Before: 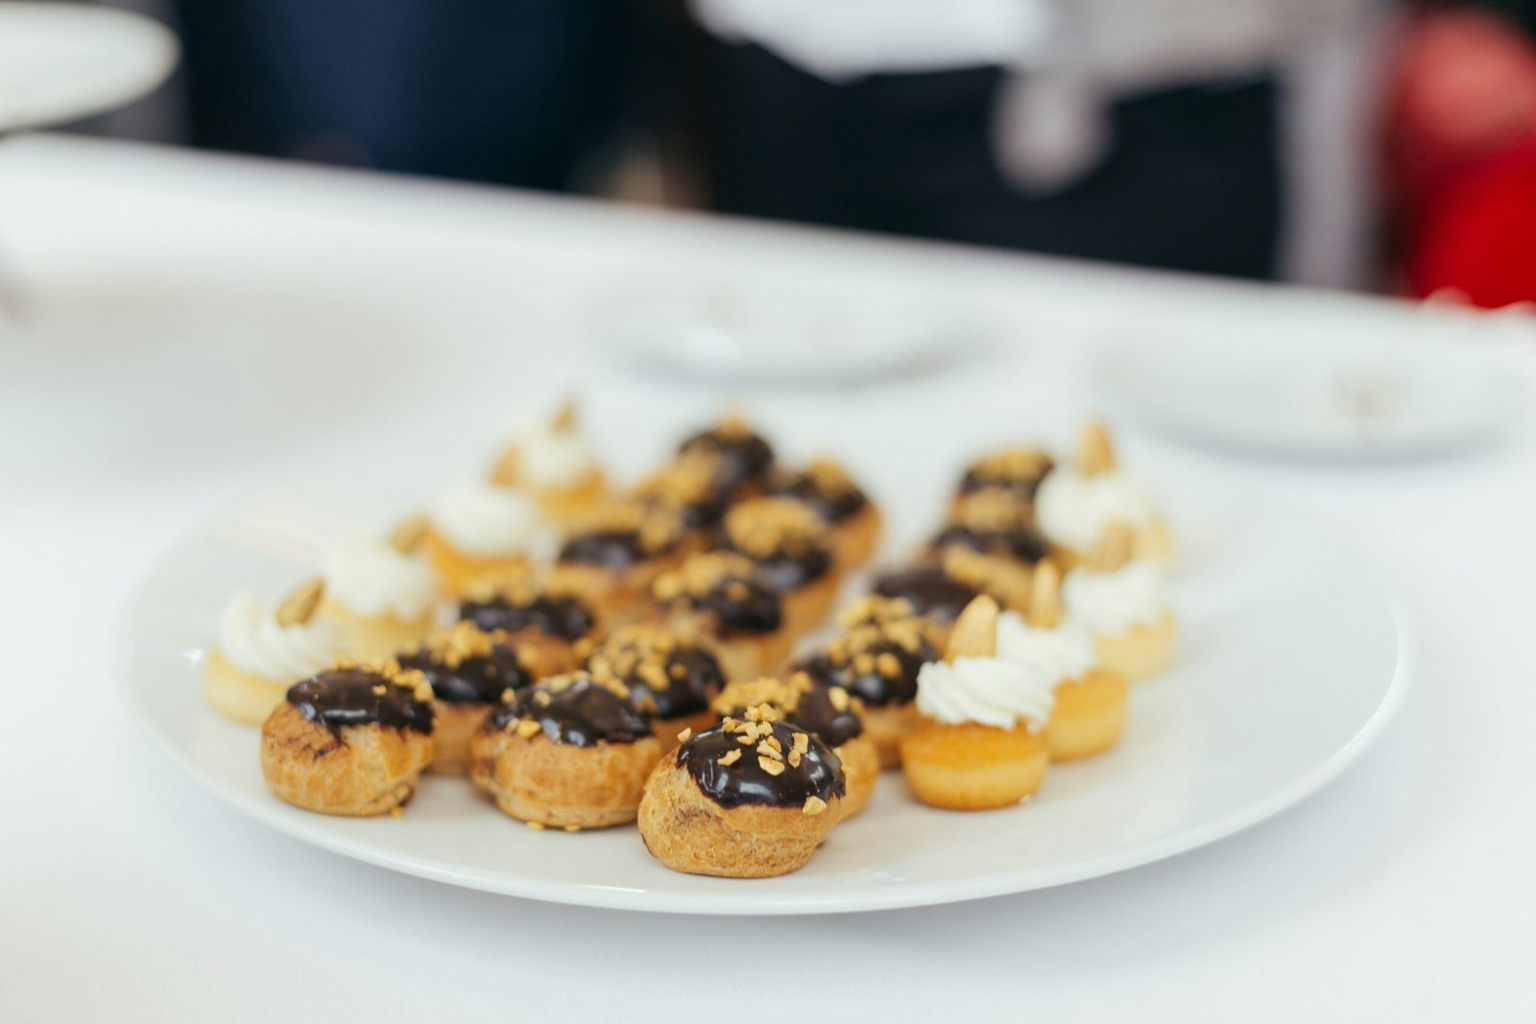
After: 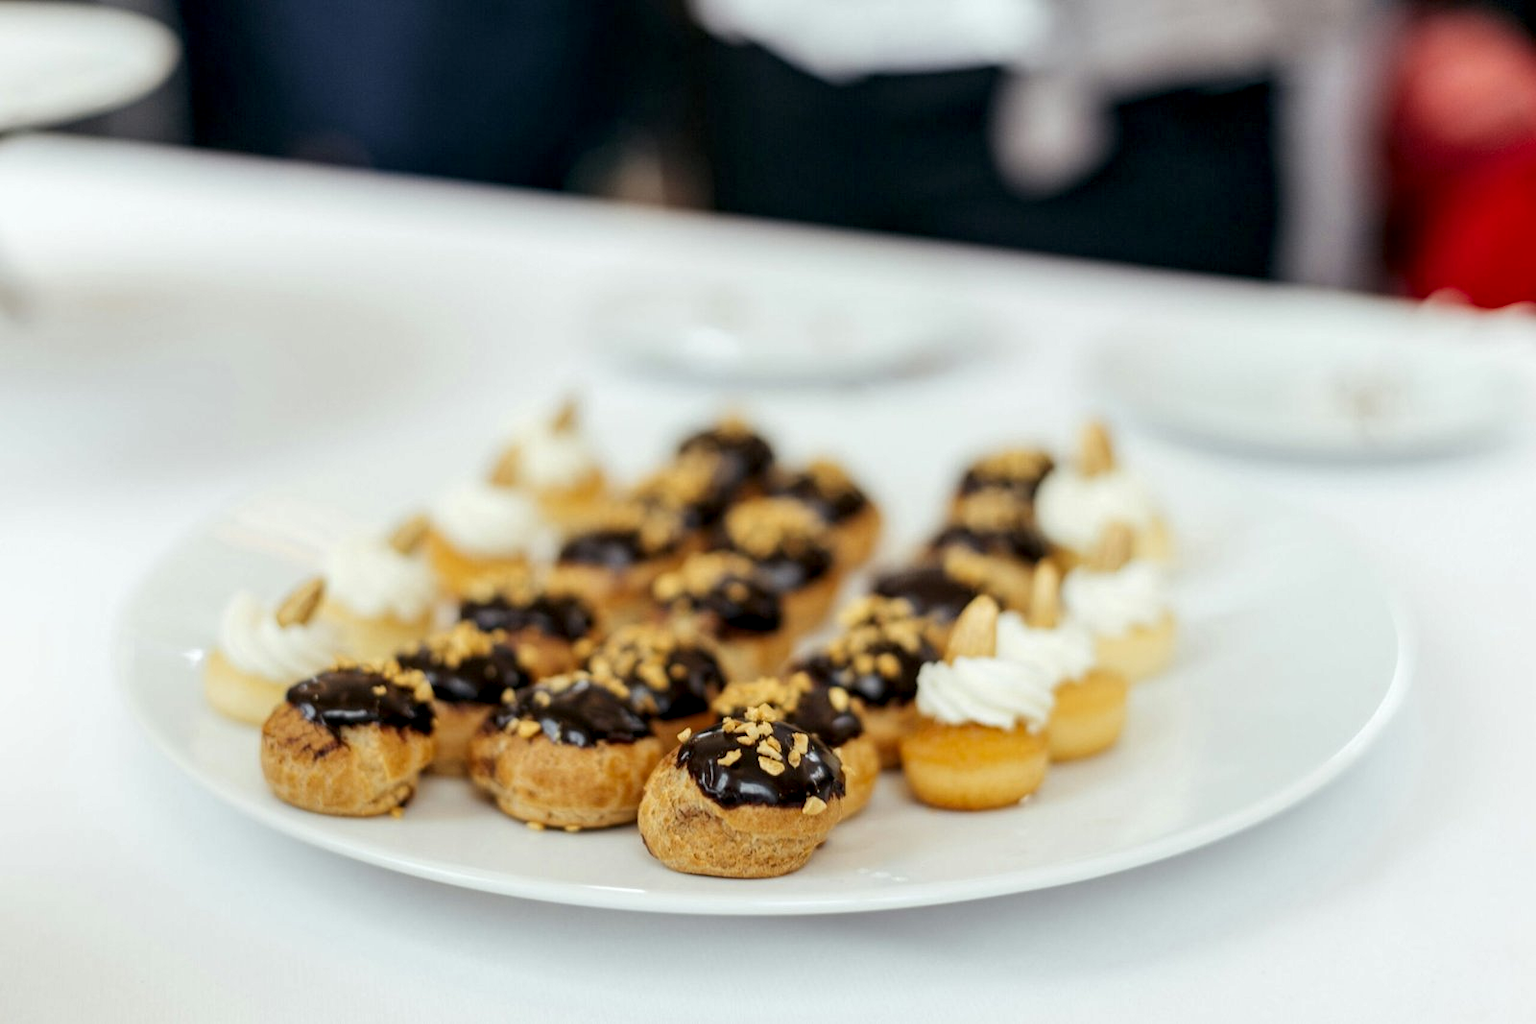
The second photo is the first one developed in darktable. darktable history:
local contrast: detail 134%, midtone range 0.744
